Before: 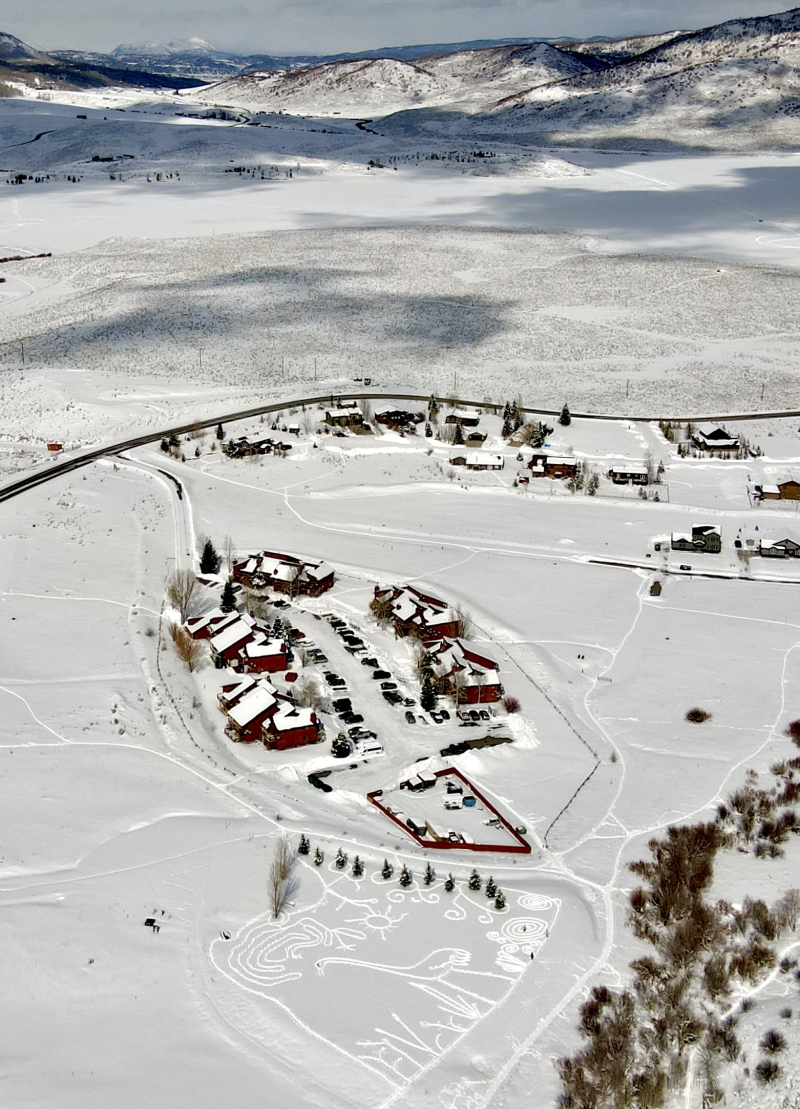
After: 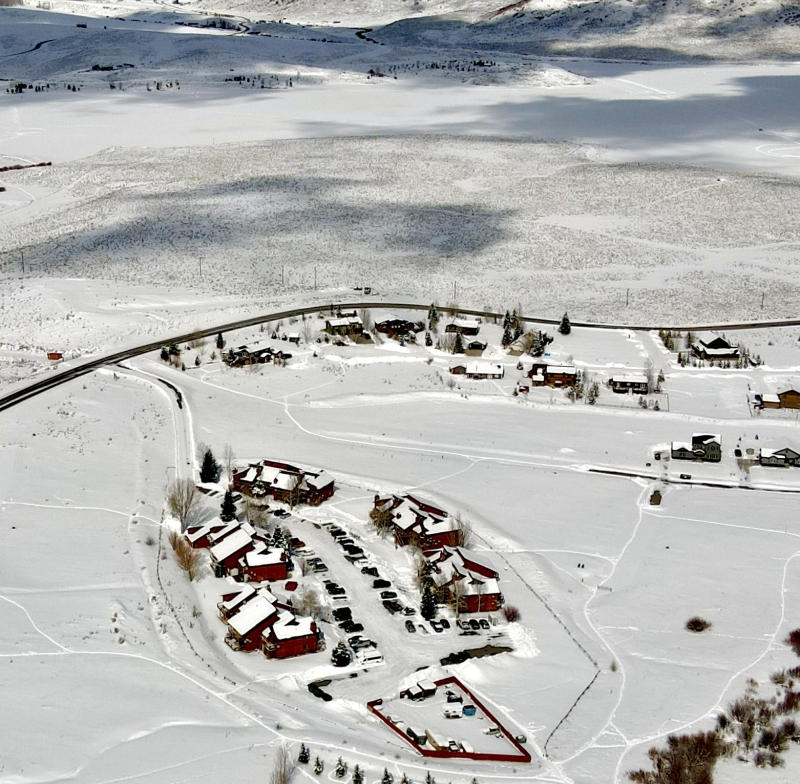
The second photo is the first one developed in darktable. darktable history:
crop and rotate: top 8.293%, bottom 20.933%
